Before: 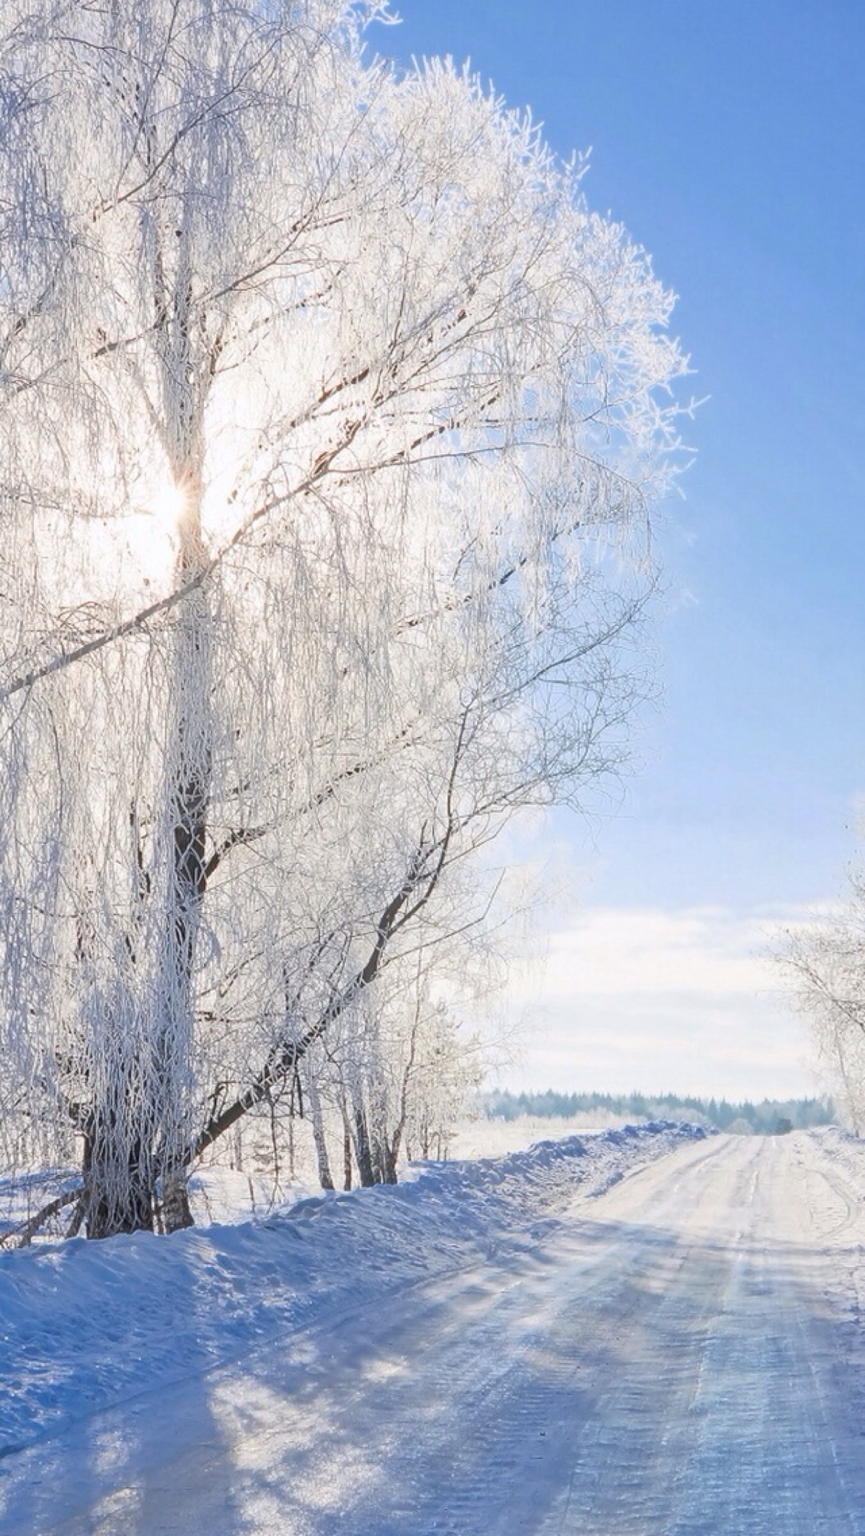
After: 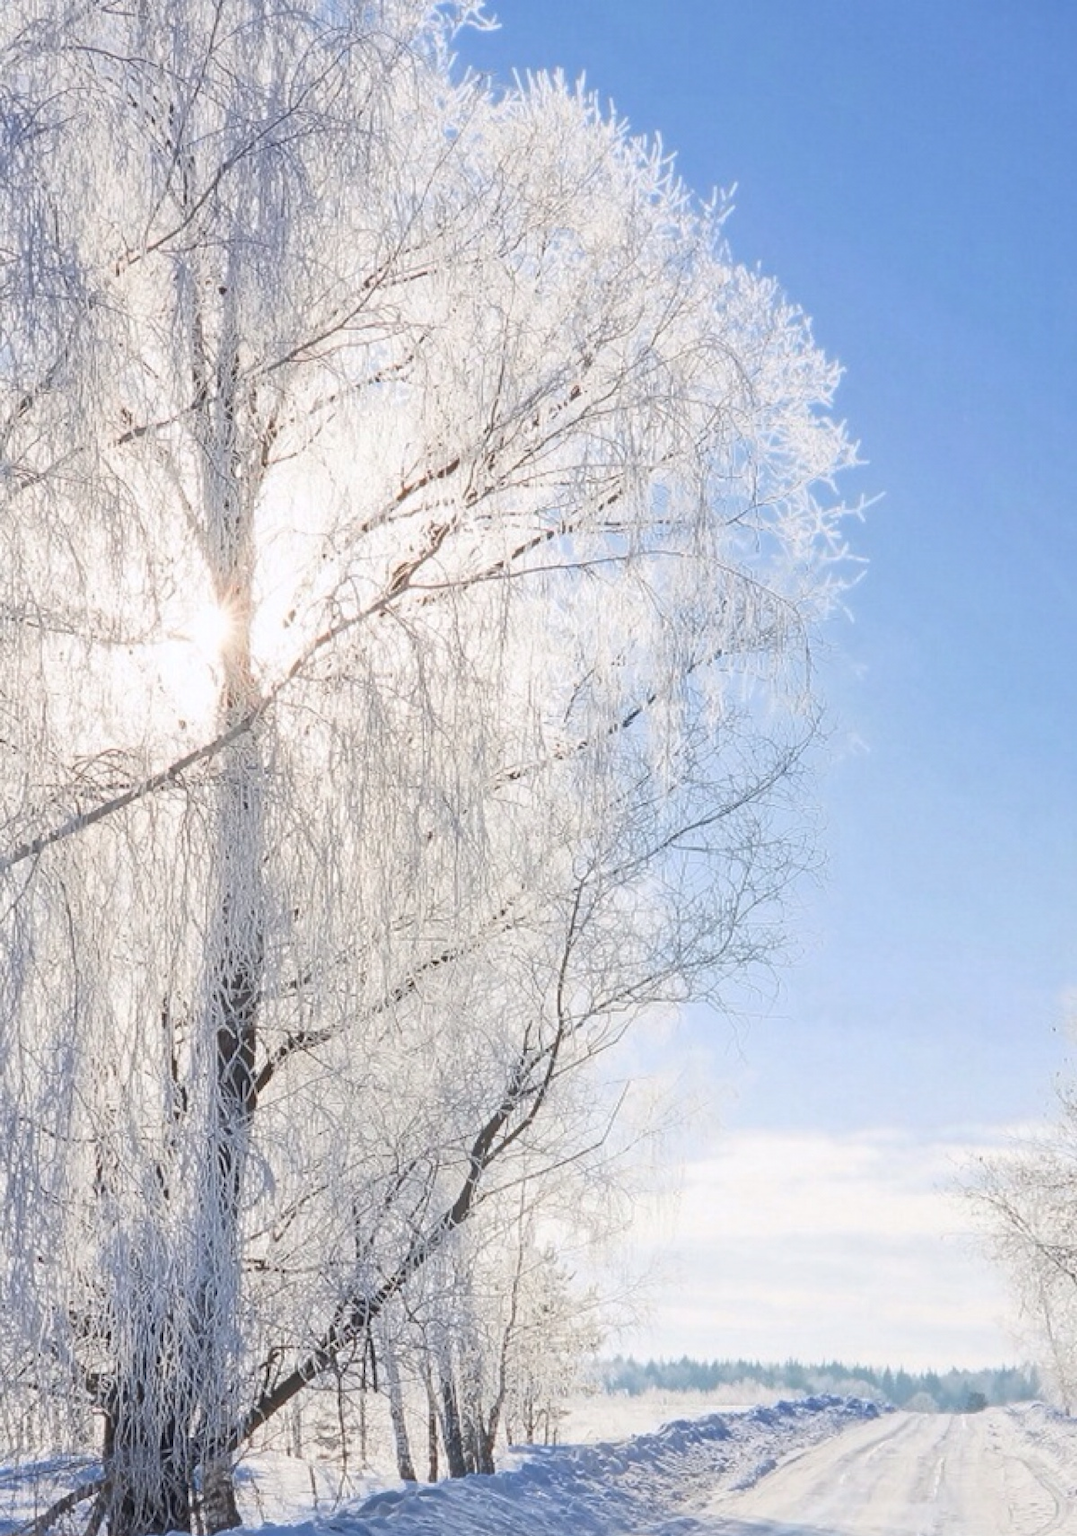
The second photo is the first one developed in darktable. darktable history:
crop: bottom 19.644%
contrast brightness saturation: saturation -0.05
